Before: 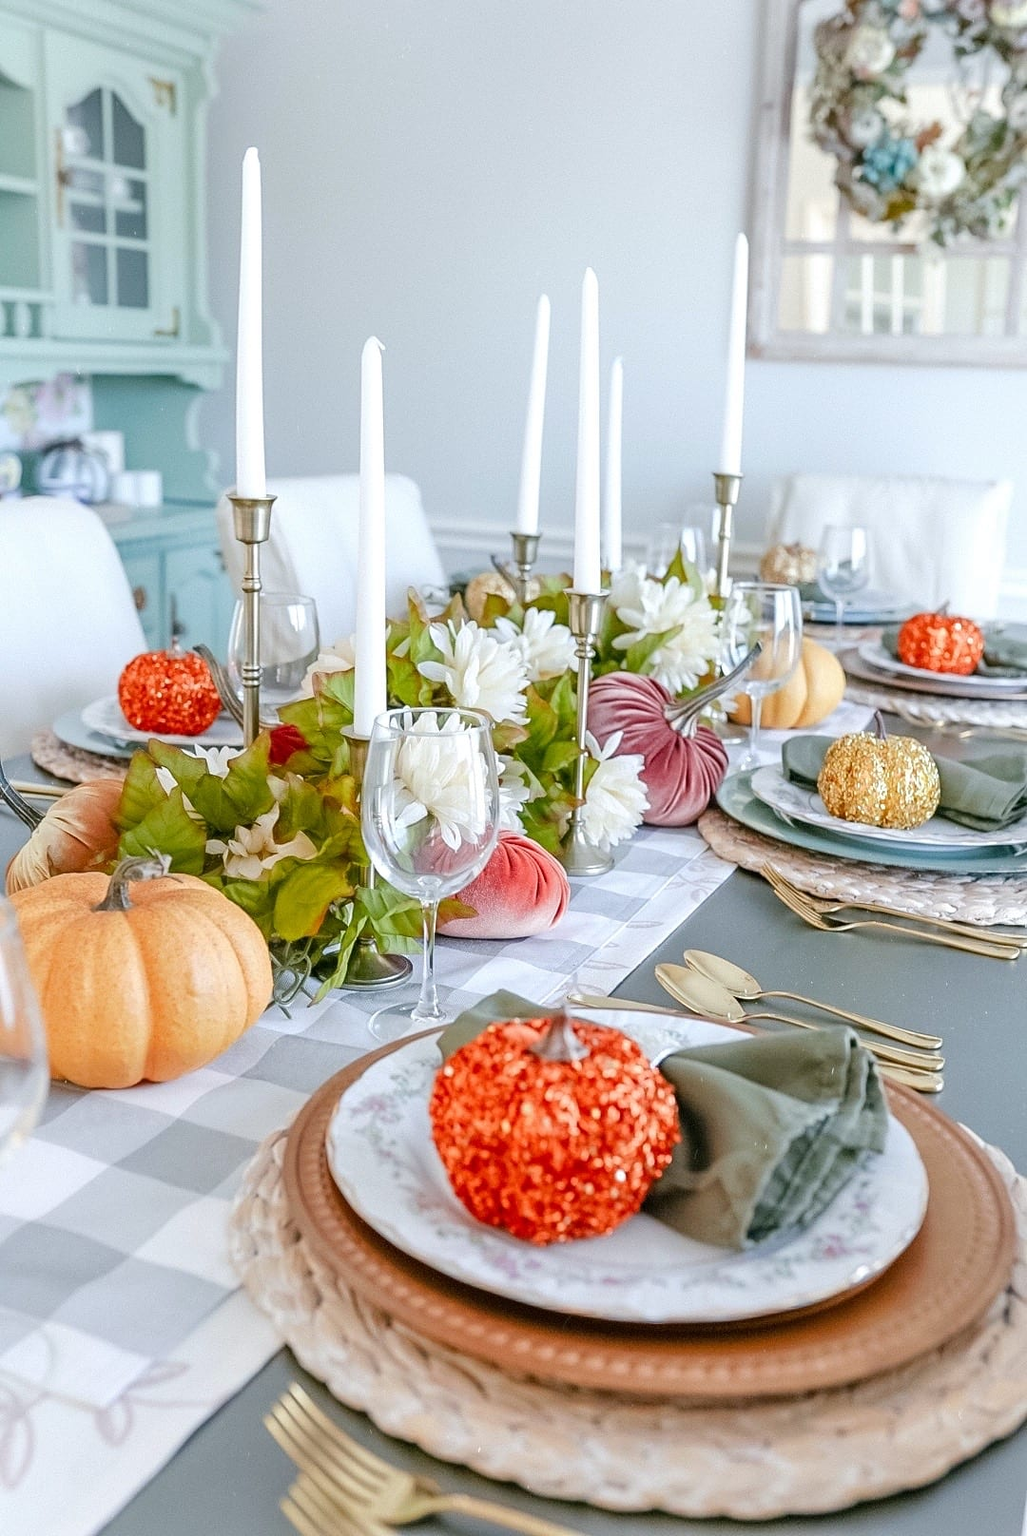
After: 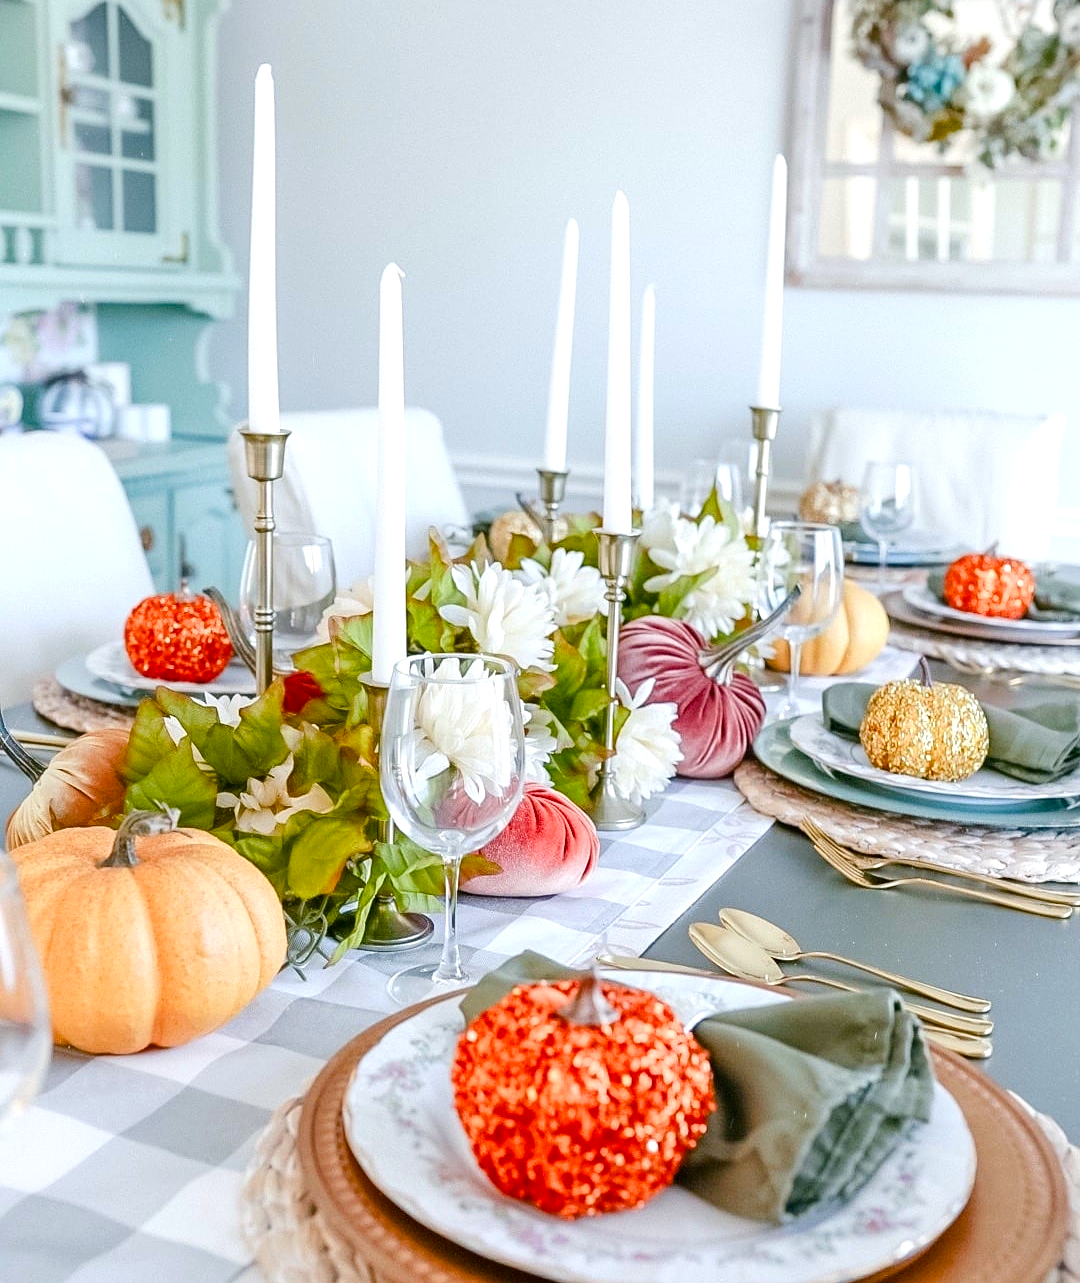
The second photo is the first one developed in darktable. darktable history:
crop and rotate: top 5.667%, bottom 14.937%
color balance rgb: linear chroma grading › shadows 32%, linear chroma grading › global chroma -2%, linear chroma grading › mid-tones 4%, perceptual saturation grading › global saturation -2%, perceptual saturation grading › highlights -8%, perceptual saturation grading › mid-tones 8%, perceptual saturation grading › shadows 4%, perceptual brilliance grading › highlights 8%, perceptual brilliance grading › mid-tones 4%, perceptual brilliance grading › shadows 2%, global vibrance 16%, saturation formula JzAzBz (2021)
contrast brightness saturation: contrast 0.08, saturation 0.02
